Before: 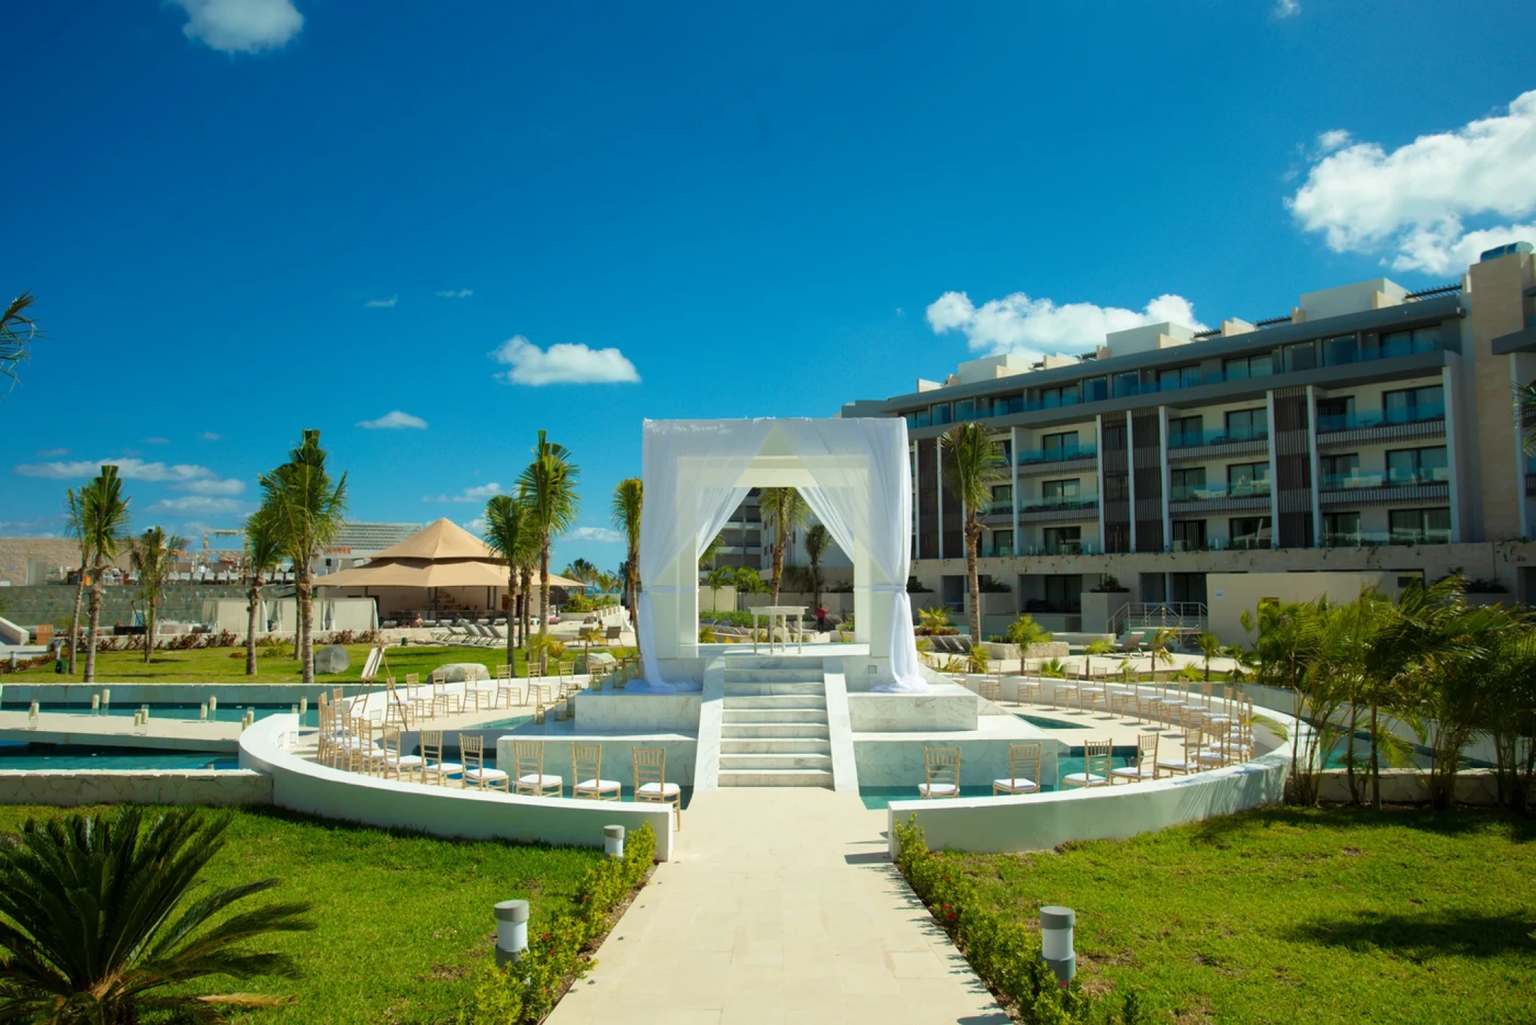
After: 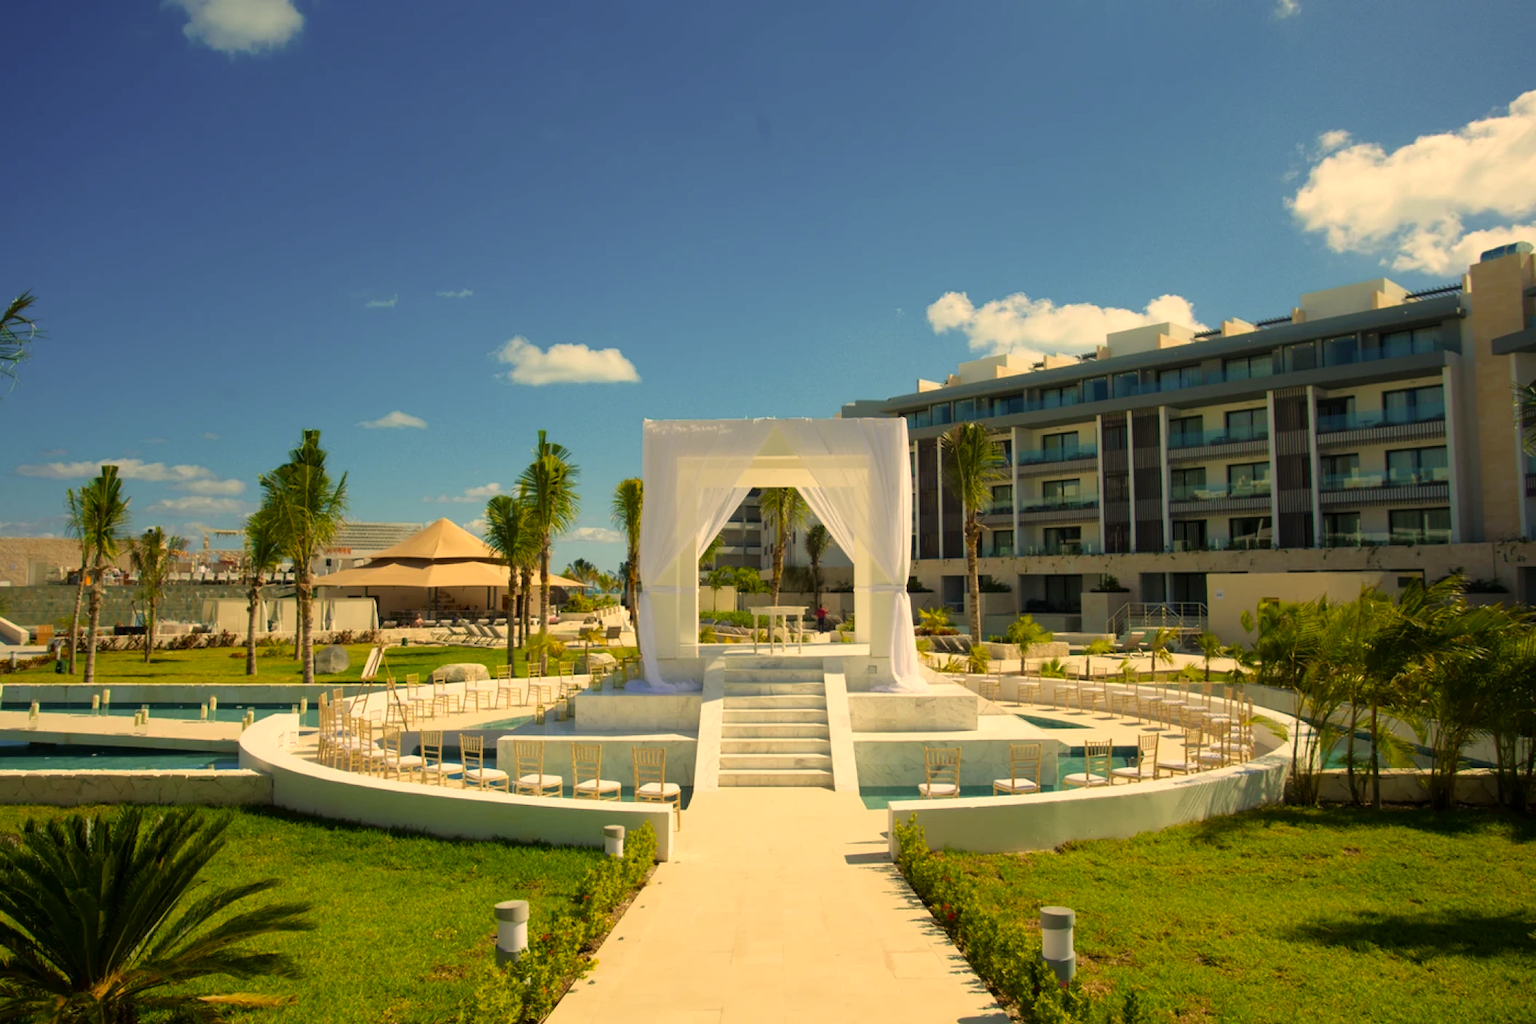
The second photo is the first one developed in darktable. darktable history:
color correction: highlights a* 14.85, highlights b* 31.4
